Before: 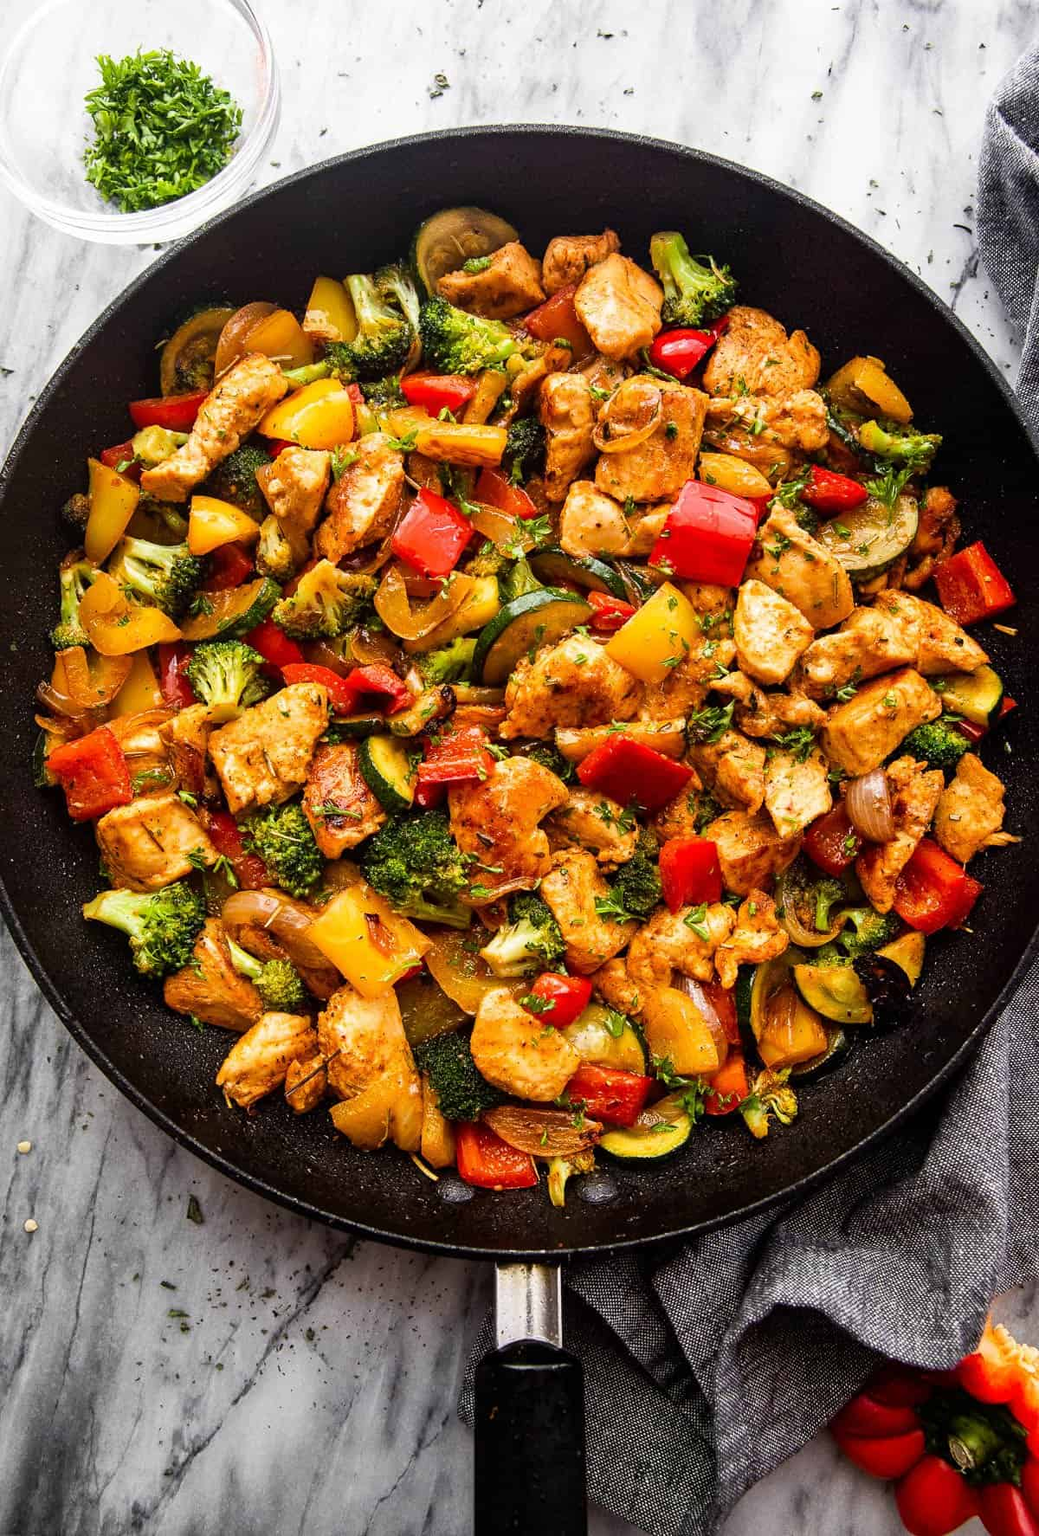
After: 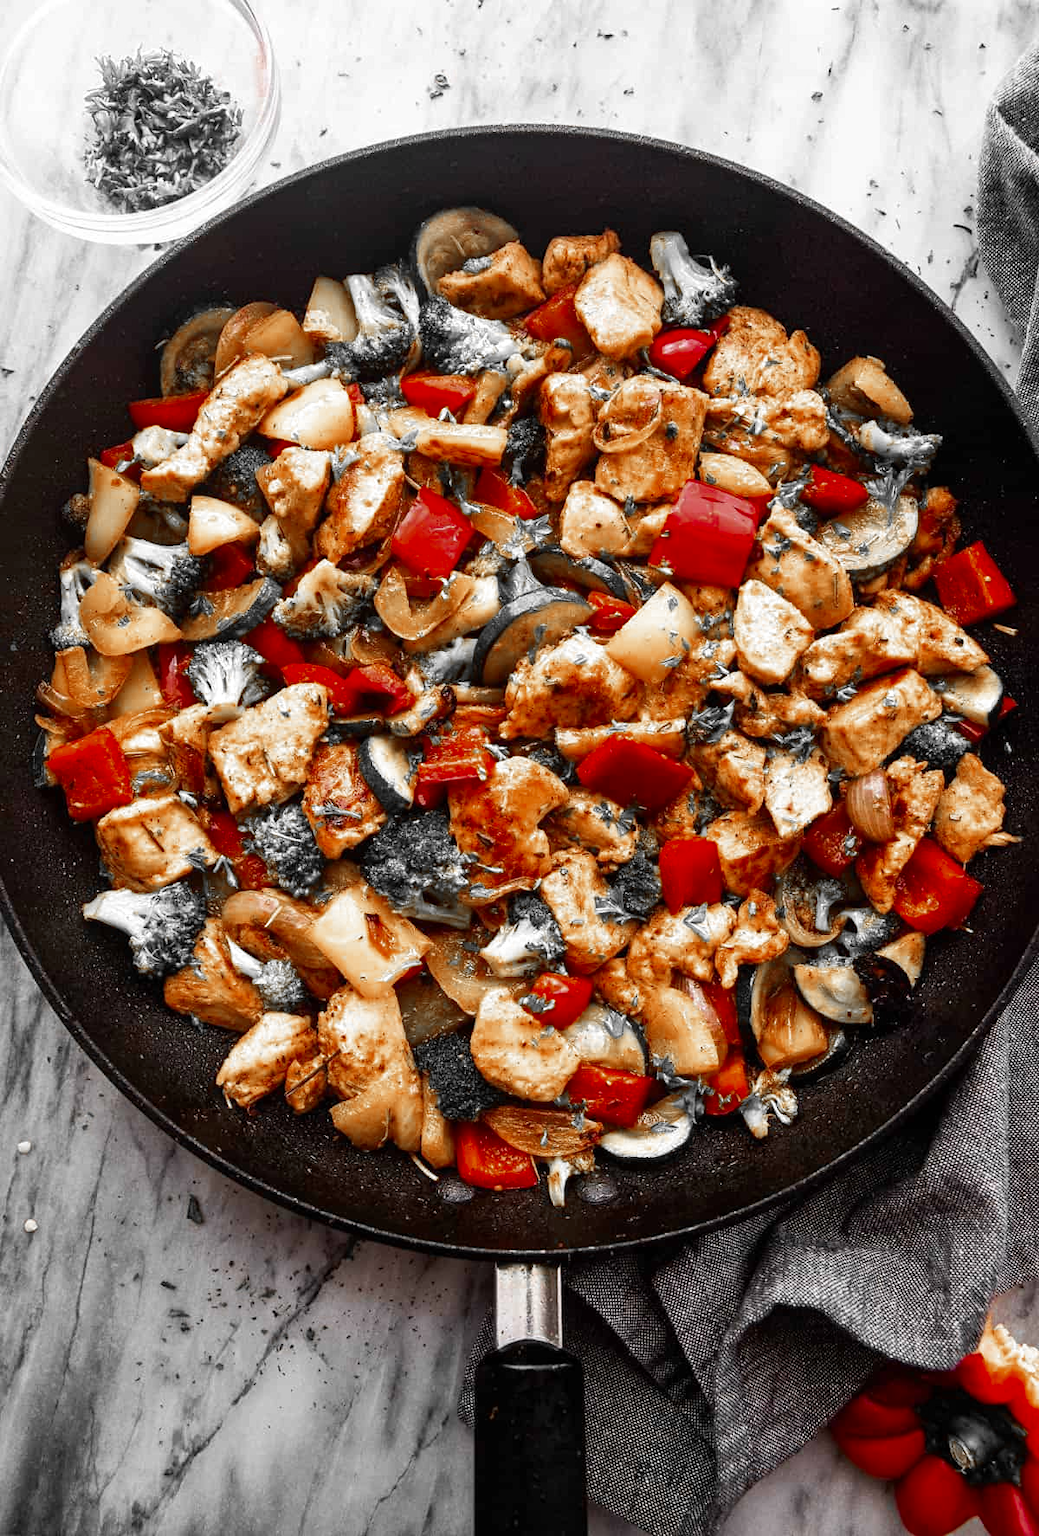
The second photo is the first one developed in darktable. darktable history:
color zones: curves: ch0 [(0, 0.497) (0.096, 0.361) (0.221, 0.538) (0.429, 0.5) (0.571, 0.5) (0.714, 0.5) (0.857, 0.5) (1, 0.497)]; ch1 [(0, 0.5) (0.143, 0.5) (0.257, -0.002) (0.429, 0.04) (0.571, -0.001) (0.714, -0.015) (0.857, 0.024) (1, 0.5)]
tone equalizer: edges refinement/feathering 500, mask exposure compensation -1.57 EV, preserve details no
